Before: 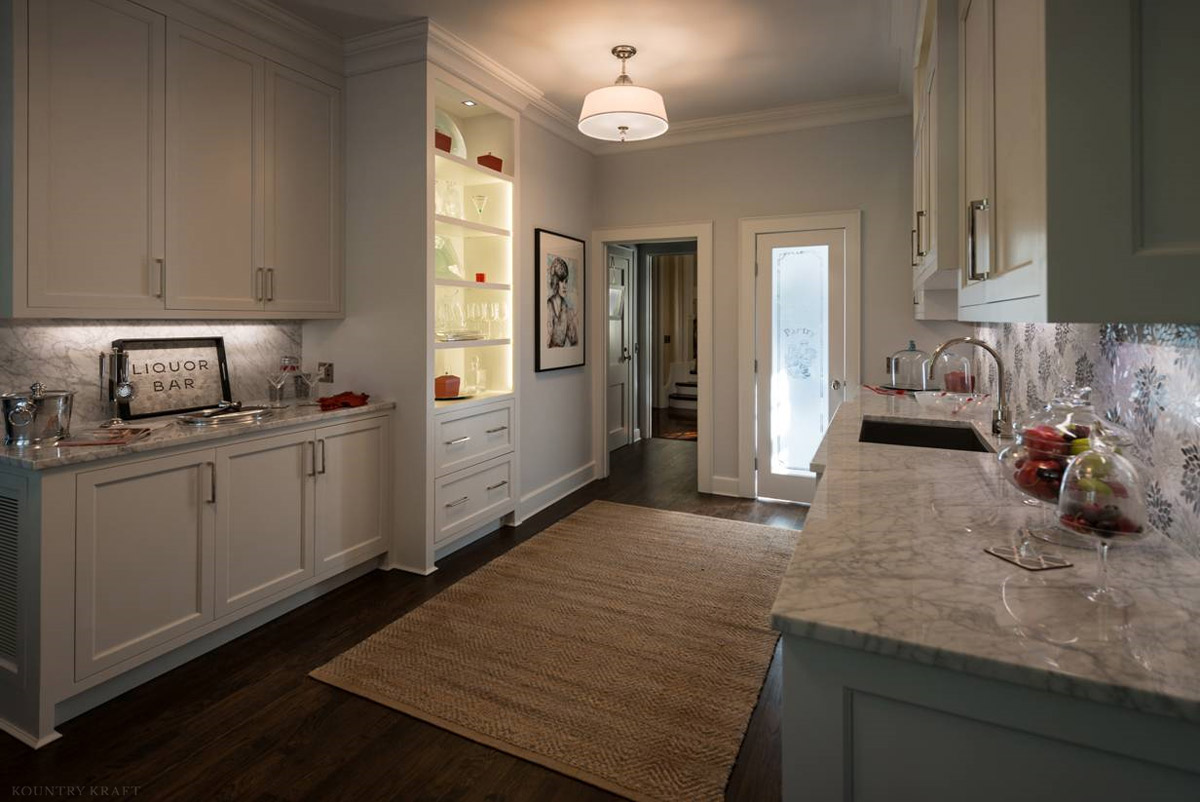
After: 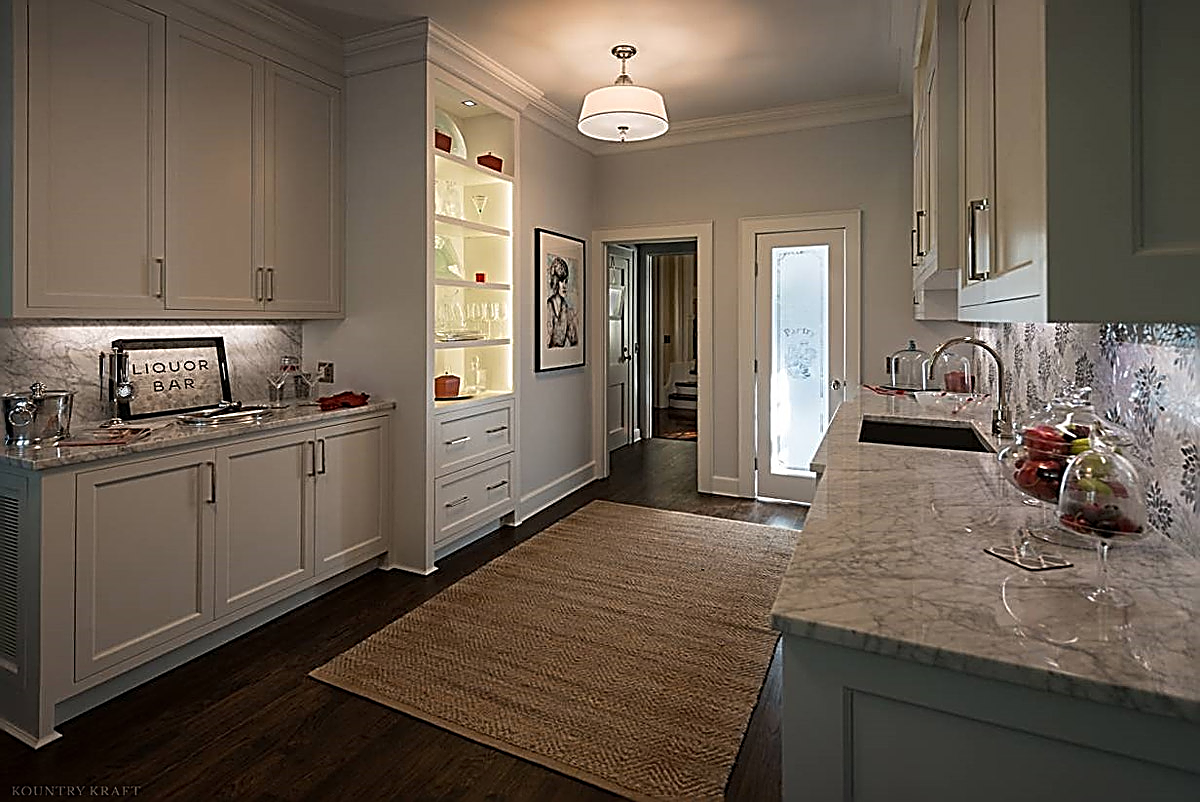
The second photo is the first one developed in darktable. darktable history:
sharpen: amount 1.873
color correction: highlights b* -0.014
